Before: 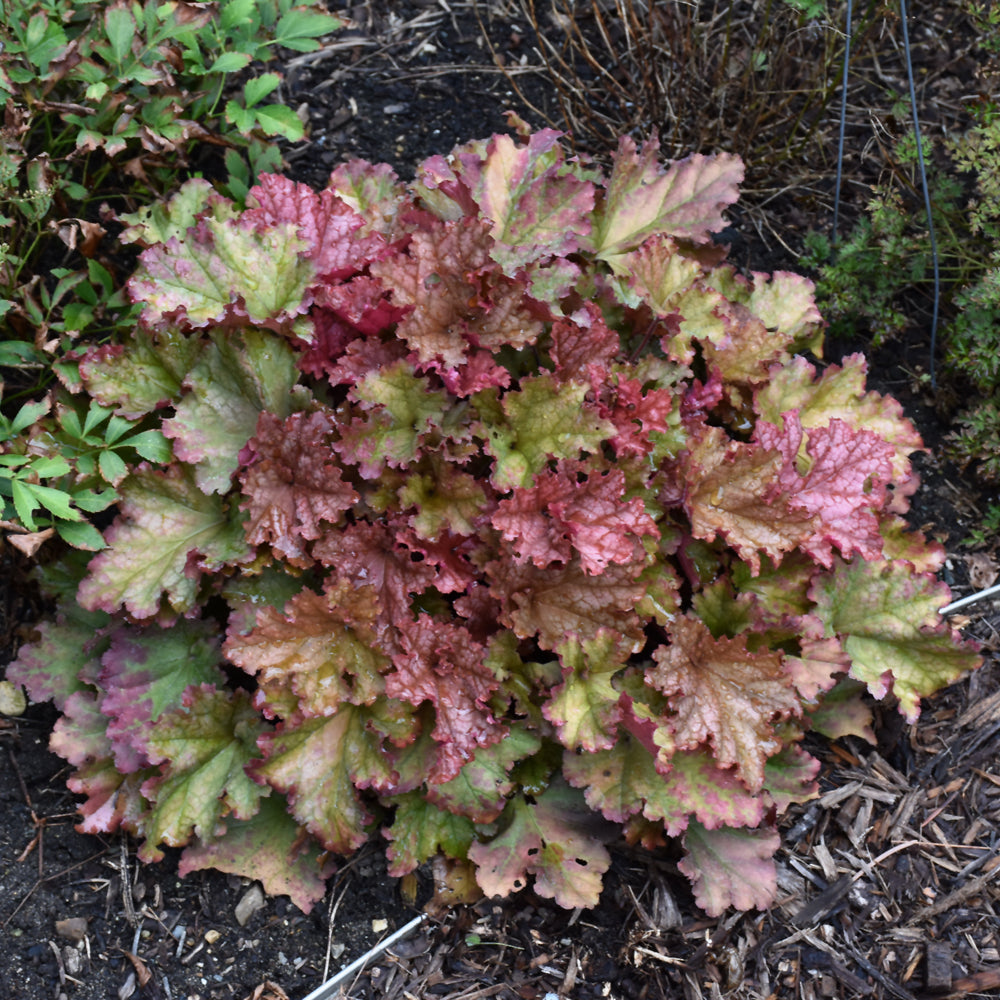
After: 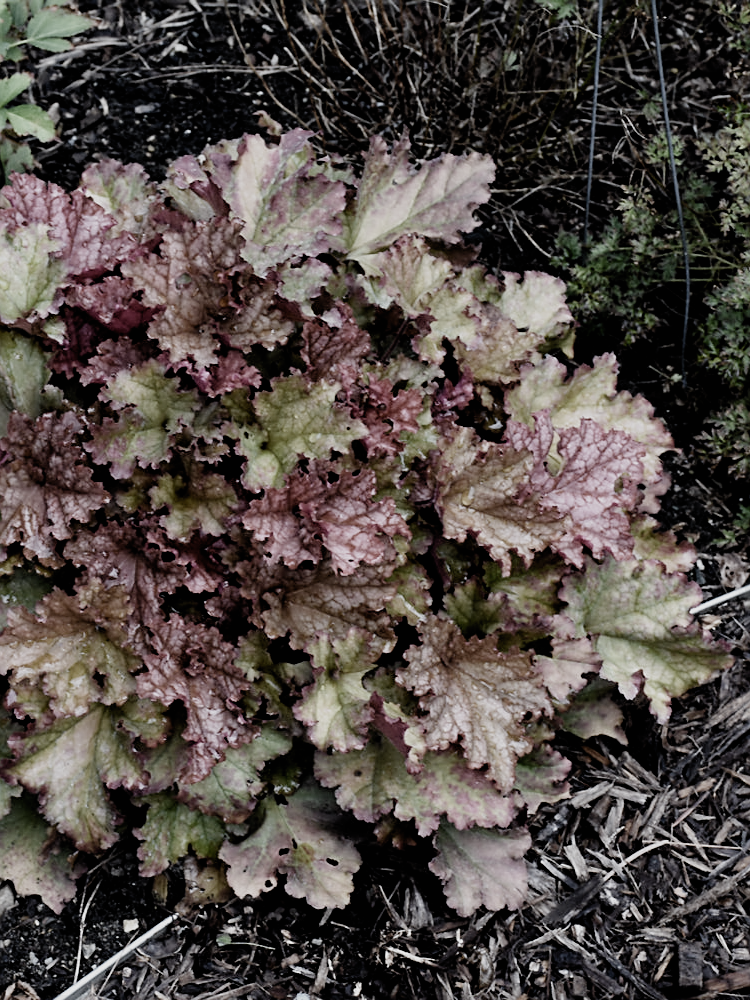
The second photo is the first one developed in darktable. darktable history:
filmic rgb: black relative exposure -5.06 EV, white relative exposure 4 EV, hardness 2.9, contrast 1.183, highlights saturation mix -30.74%, add noise in highlights 0.001, preserve chrominance no, color science v4 (2020)
crop and rotate: left 24.907%
sharpen: on, module defaults
